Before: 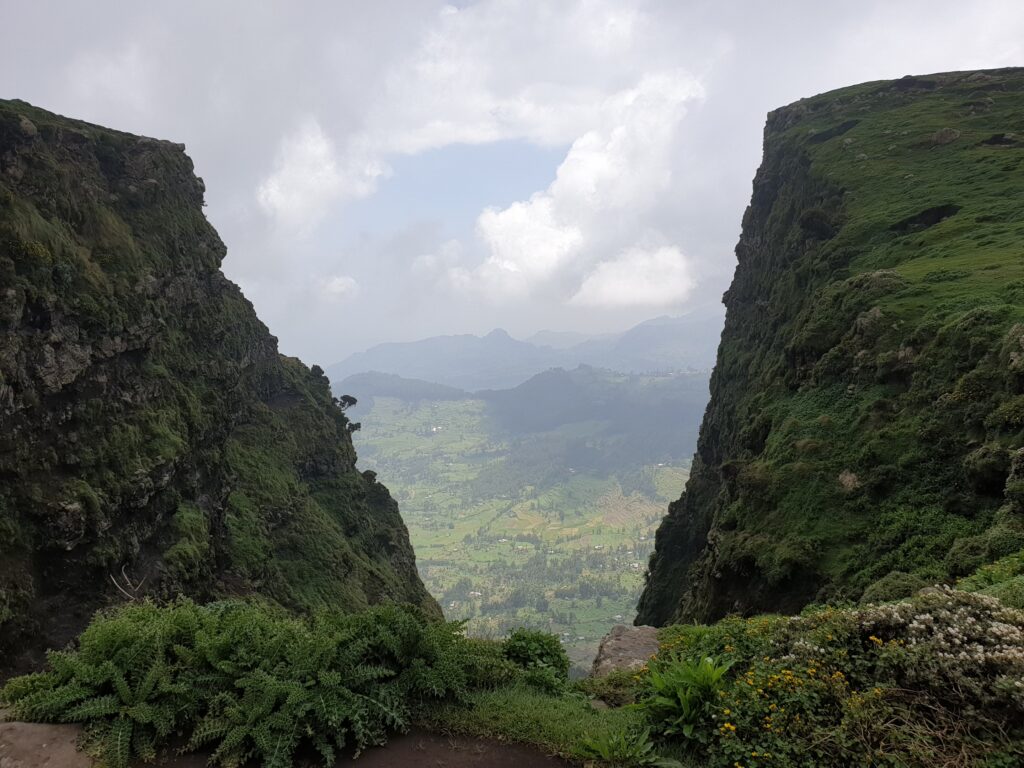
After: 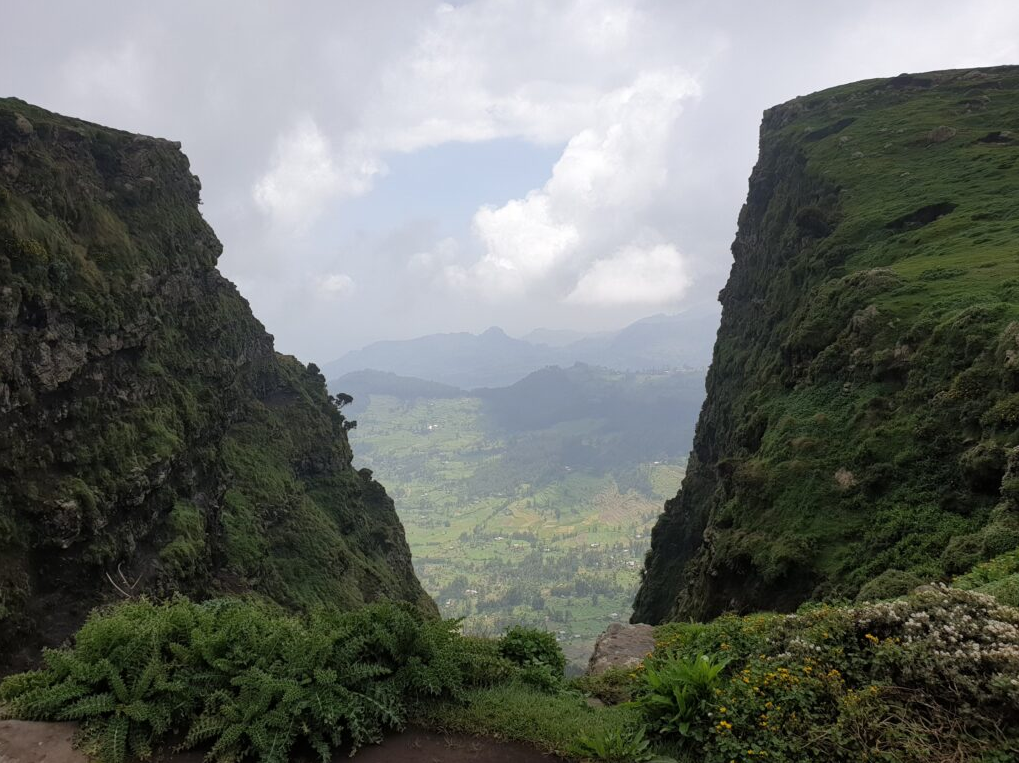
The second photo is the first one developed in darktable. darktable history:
crop and rotate: left 0.481%, top 0.289%, bottom 0.328%
